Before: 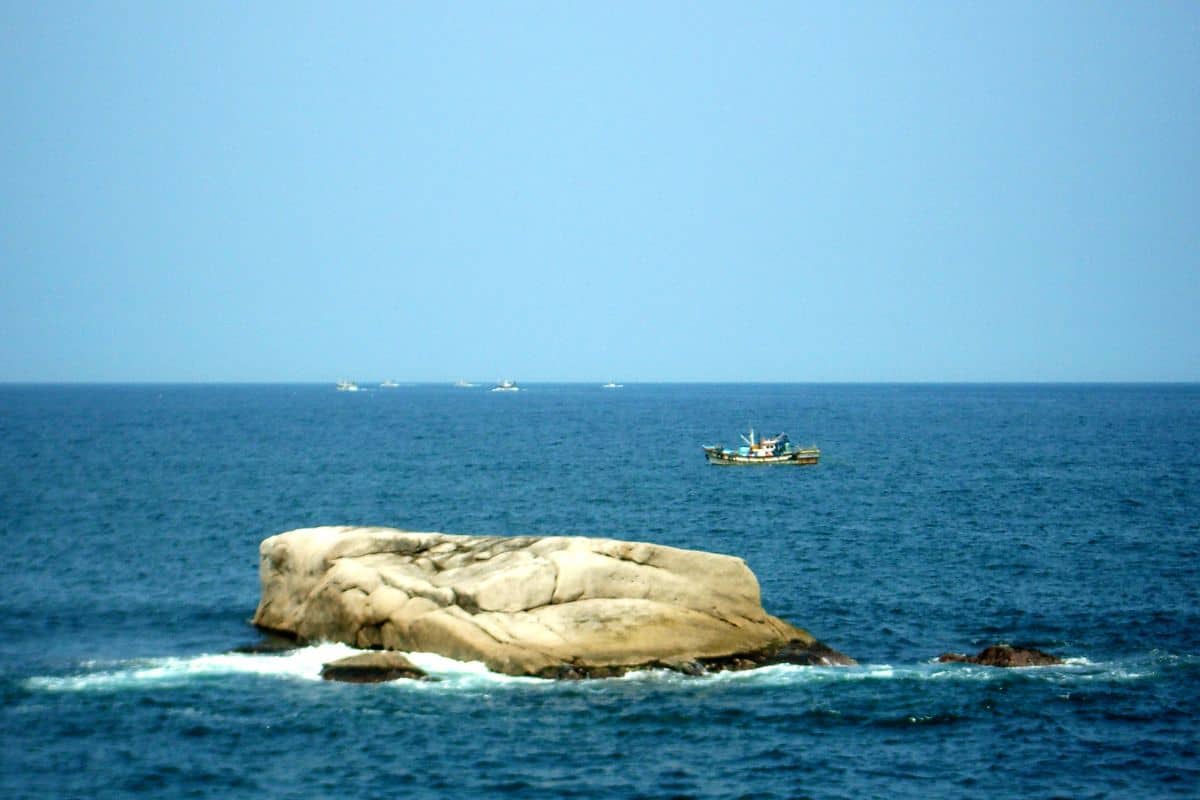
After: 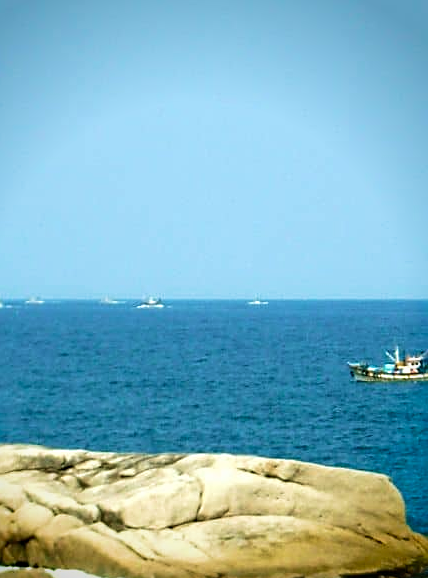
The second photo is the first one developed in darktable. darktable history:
crop and rotate: left 29.657%, top 10.381%, right 34.602%, bottom 17.289%
velvia: strength 30.14%
vignetting: fall-off start 71.74%, saturation 0.372, center (-0.079, 0.069), unbound false
sharpen: on, module defaults
